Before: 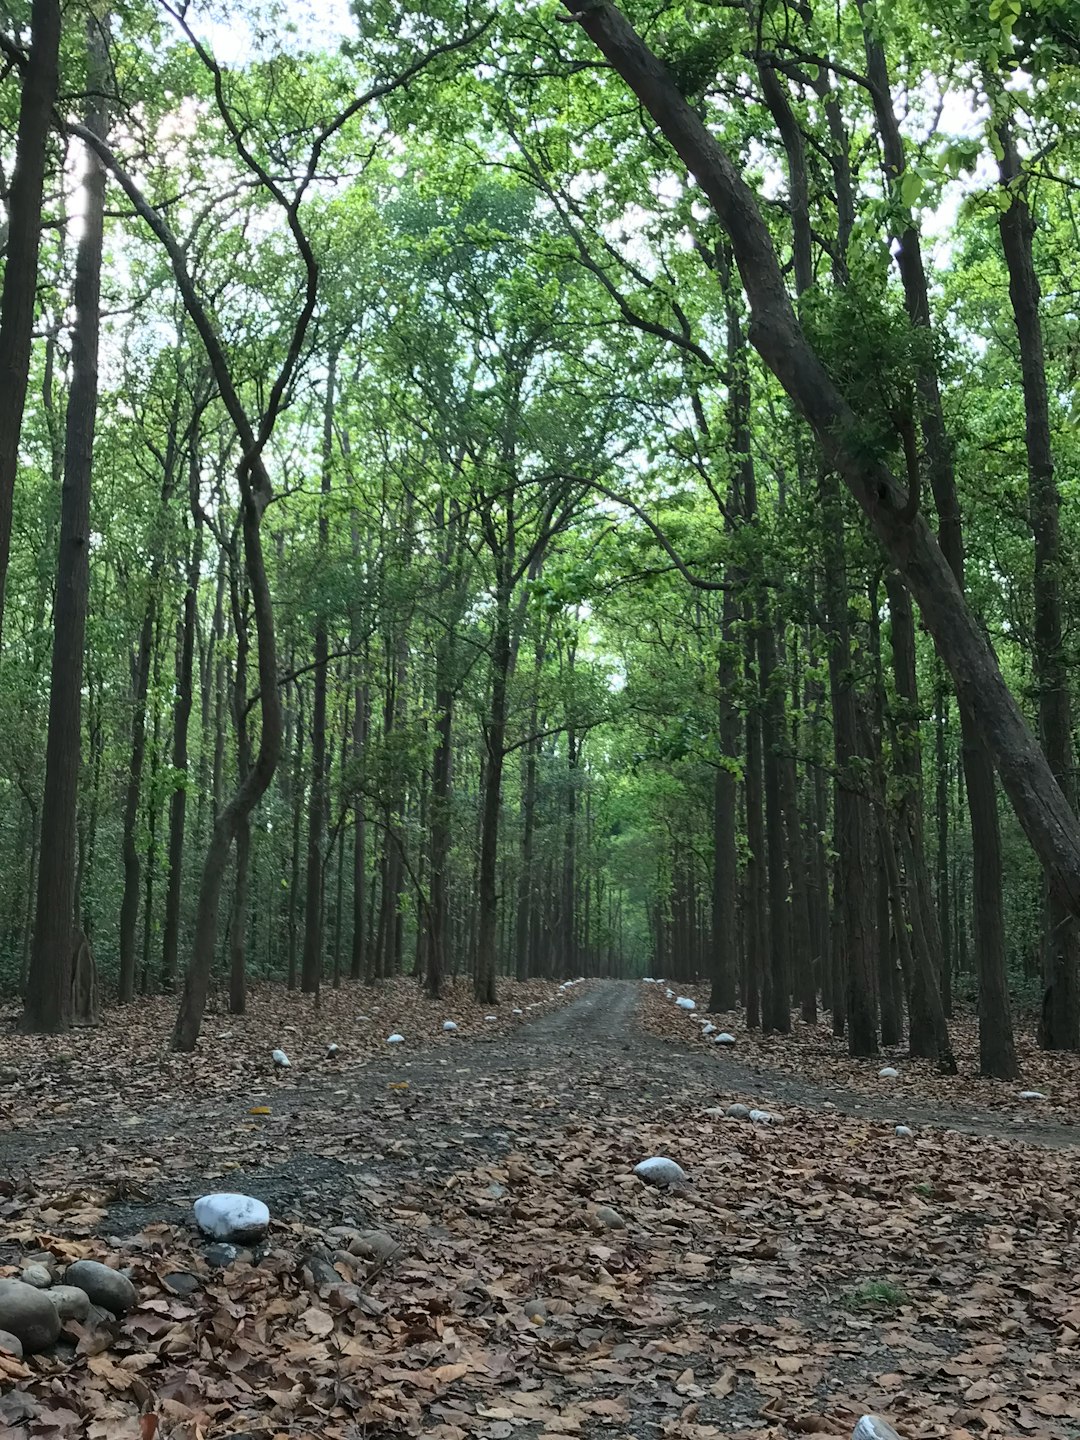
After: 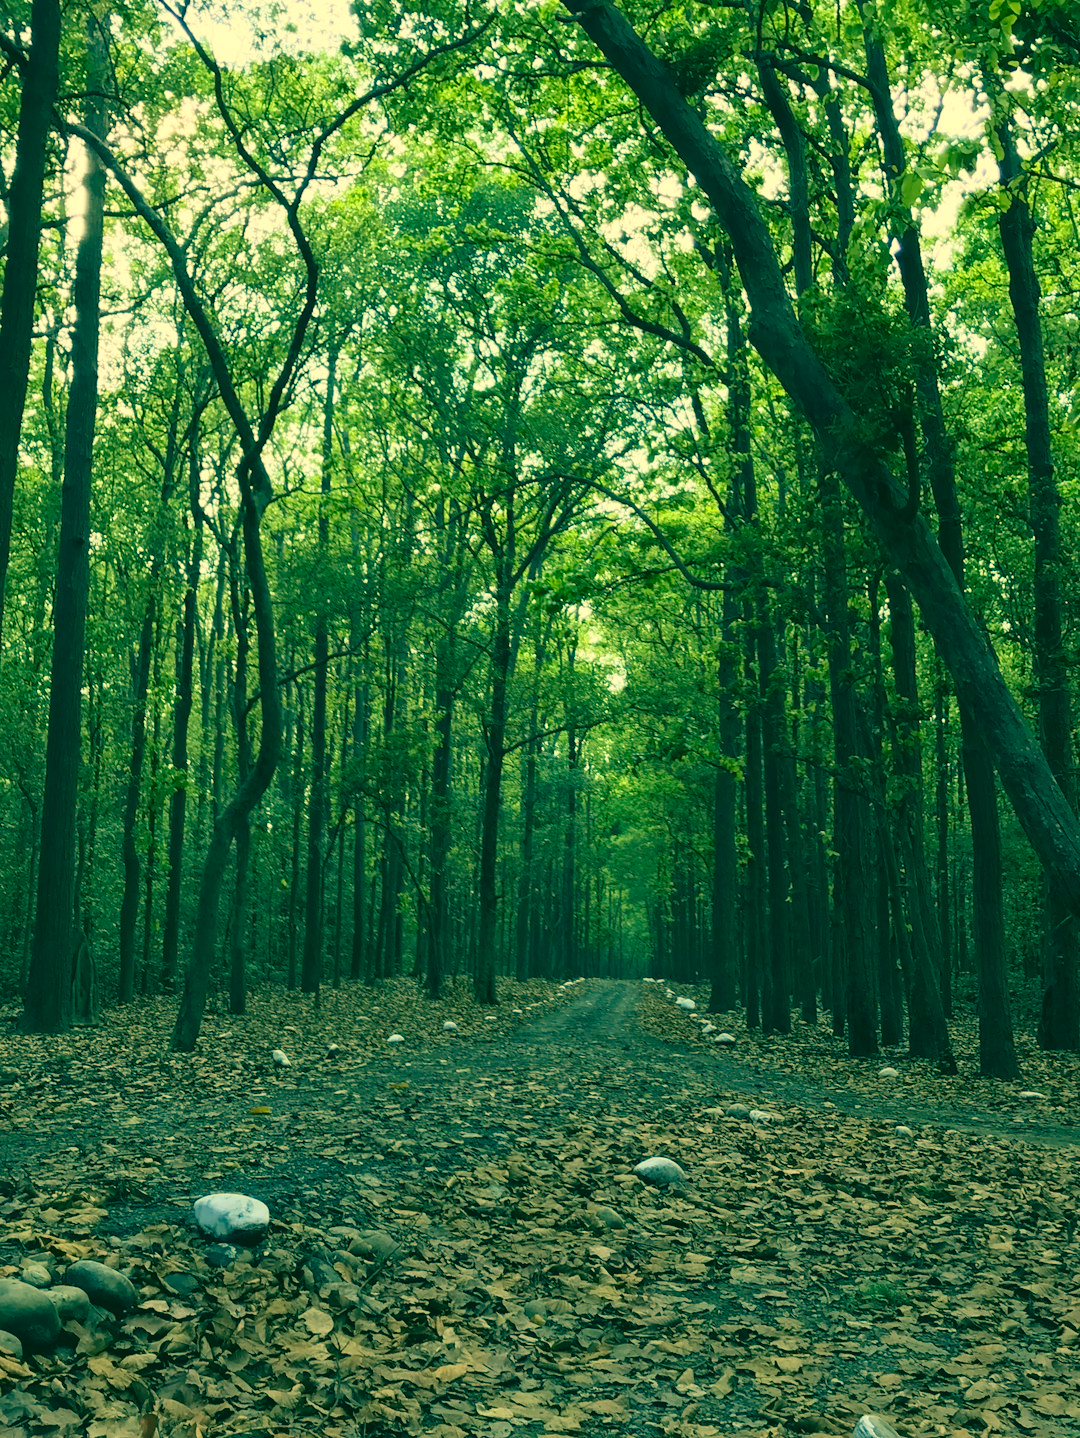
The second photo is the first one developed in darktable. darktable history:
velvia: on, module defaults
color correction: highlights a* 2.16, highlights b* 33.95, shadows a* -36.78, shadows b* -5.52
crop: bottom 0.072%
